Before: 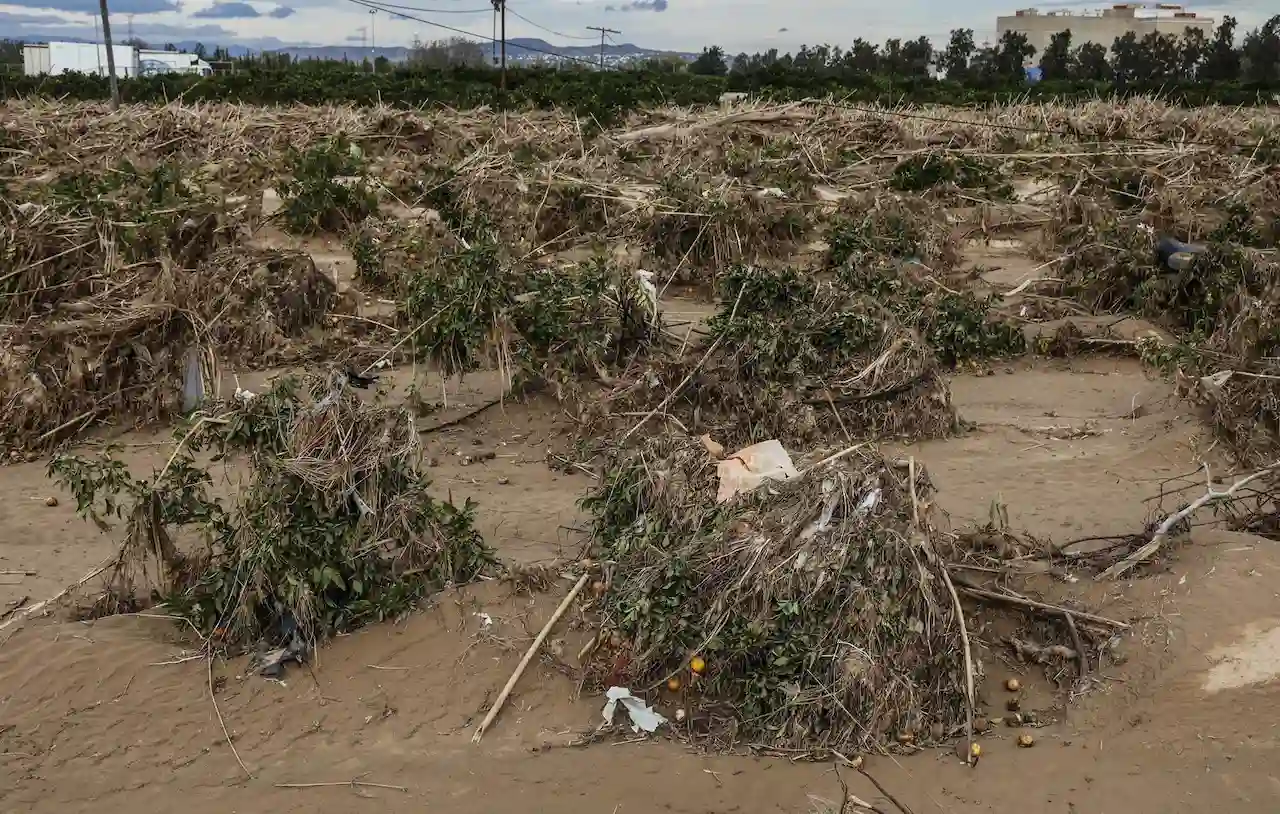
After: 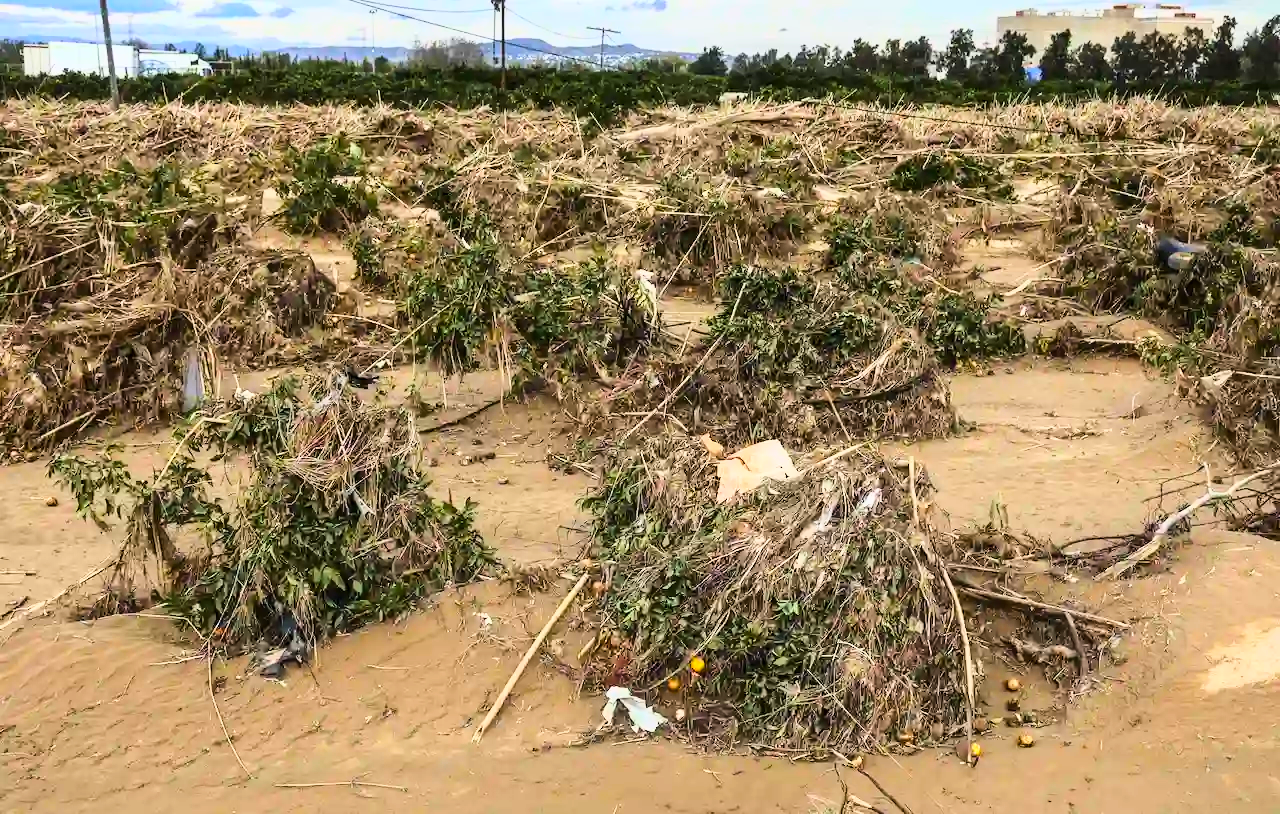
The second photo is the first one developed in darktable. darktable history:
base curve: curves: ch0 [(0, 0) (0.018, 0.026) (0.143, 0.37) (0.33, 0.731) (0.458, 0.853) (0.735, 0.965) (0.905, 0.986) (1, 1)]
color balance rgb: linear chroma grading › global chroma 0.919%, perceptual saturation grading › global saturation -0.446%, global vibrance 50.24%
